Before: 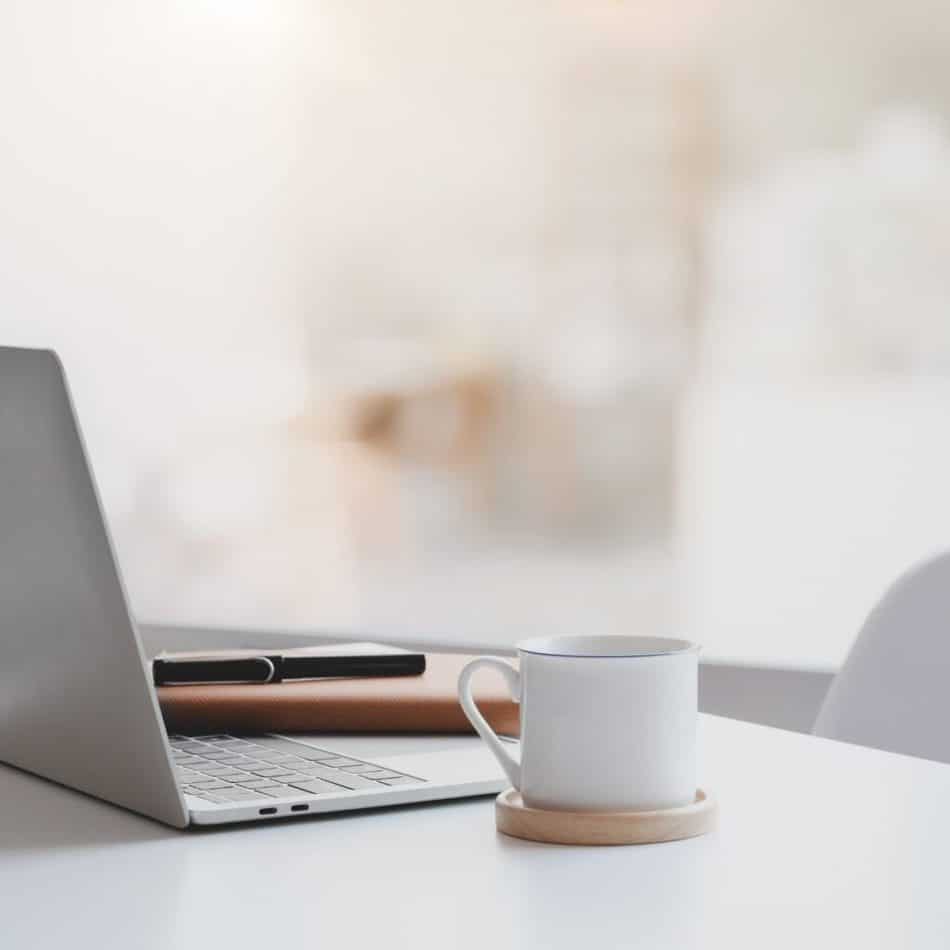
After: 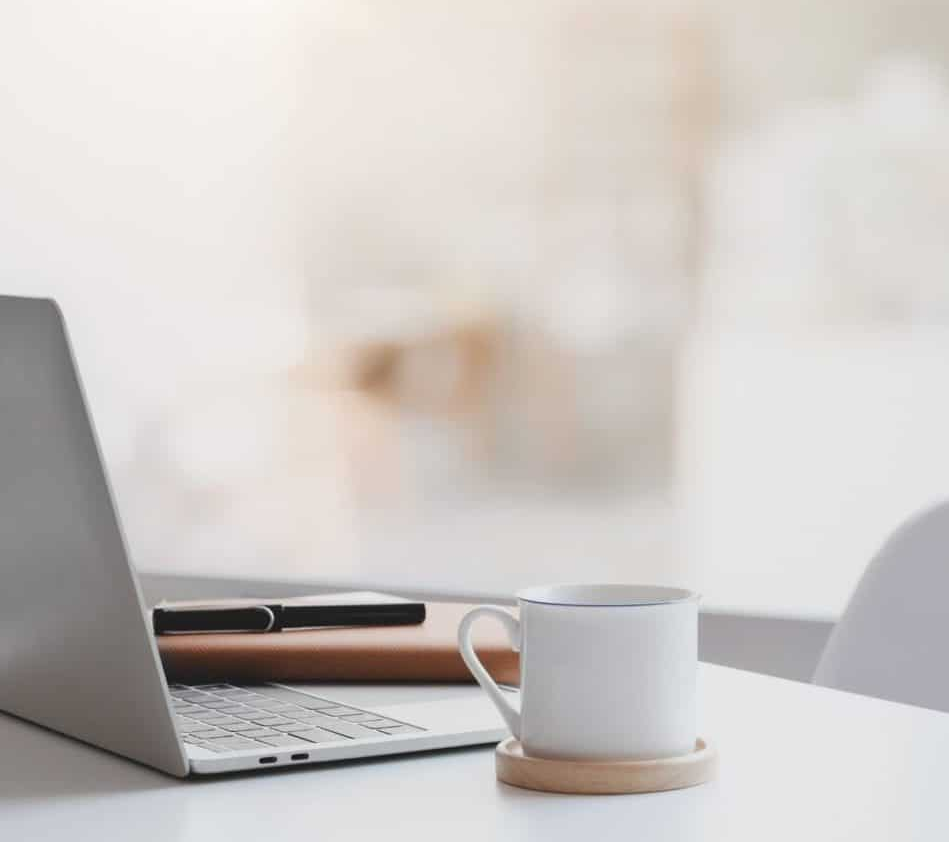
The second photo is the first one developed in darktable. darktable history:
crop and rotate: top 5.501%, bottom 5.852%
